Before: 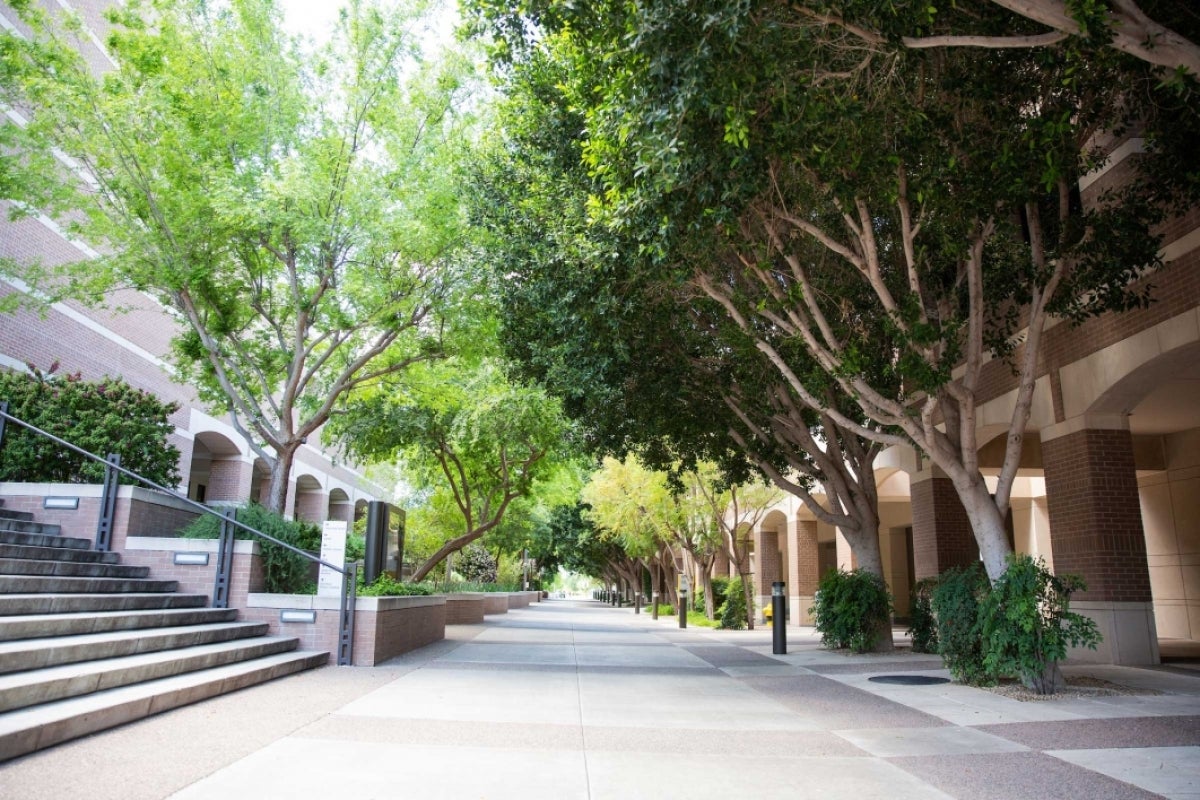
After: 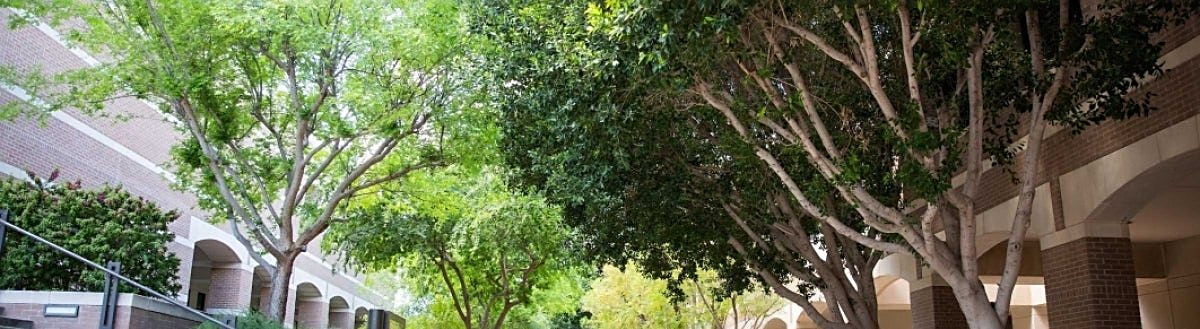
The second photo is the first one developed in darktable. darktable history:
sharpen: on, module defaults
crop and rotate: top 24.024%, bottom 34.737%
